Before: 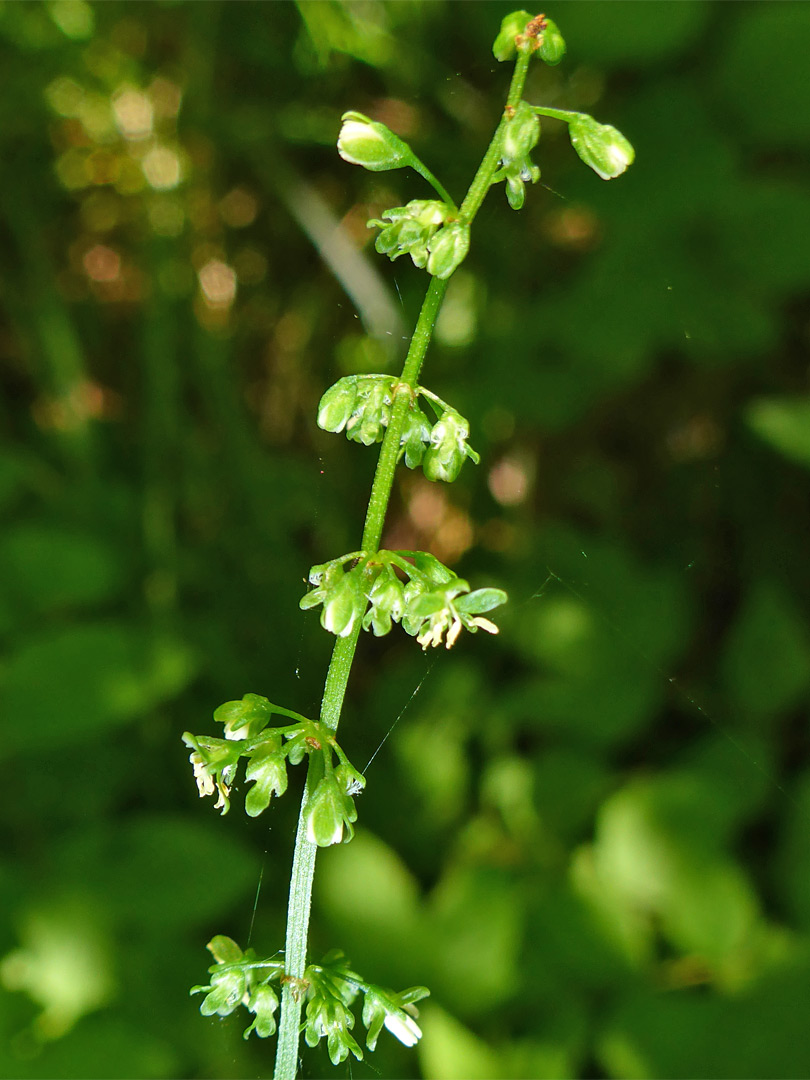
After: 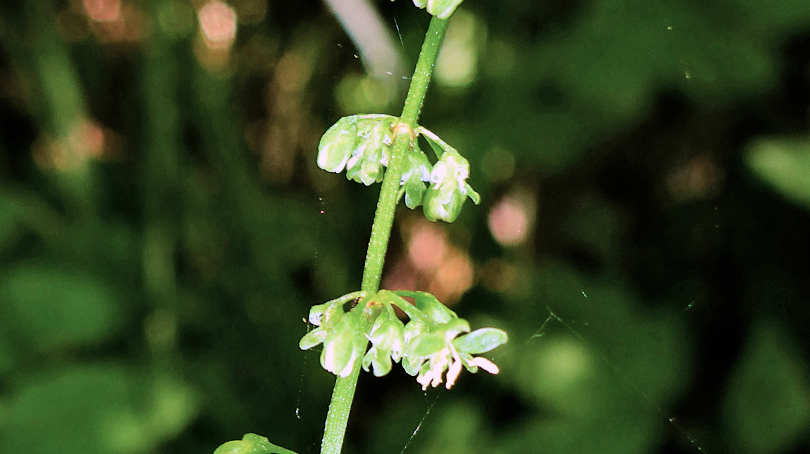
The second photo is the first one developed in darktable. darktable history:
crop and rotate: top 24.111%, bottom 33.797%
filmic rgb: black relative exposure -5.14 EV, white relative exposure 3.95 EV, hardness 2.89, contrast 1.297, highlights saturation mix -10.25%
exposure: black level correction 0, exposure 0.597 EV, compensate highlight preservation false
color correction: highlights a* 15.2, highlights b* -25.16
tone equalizer: -7 EV 0.115 EV
